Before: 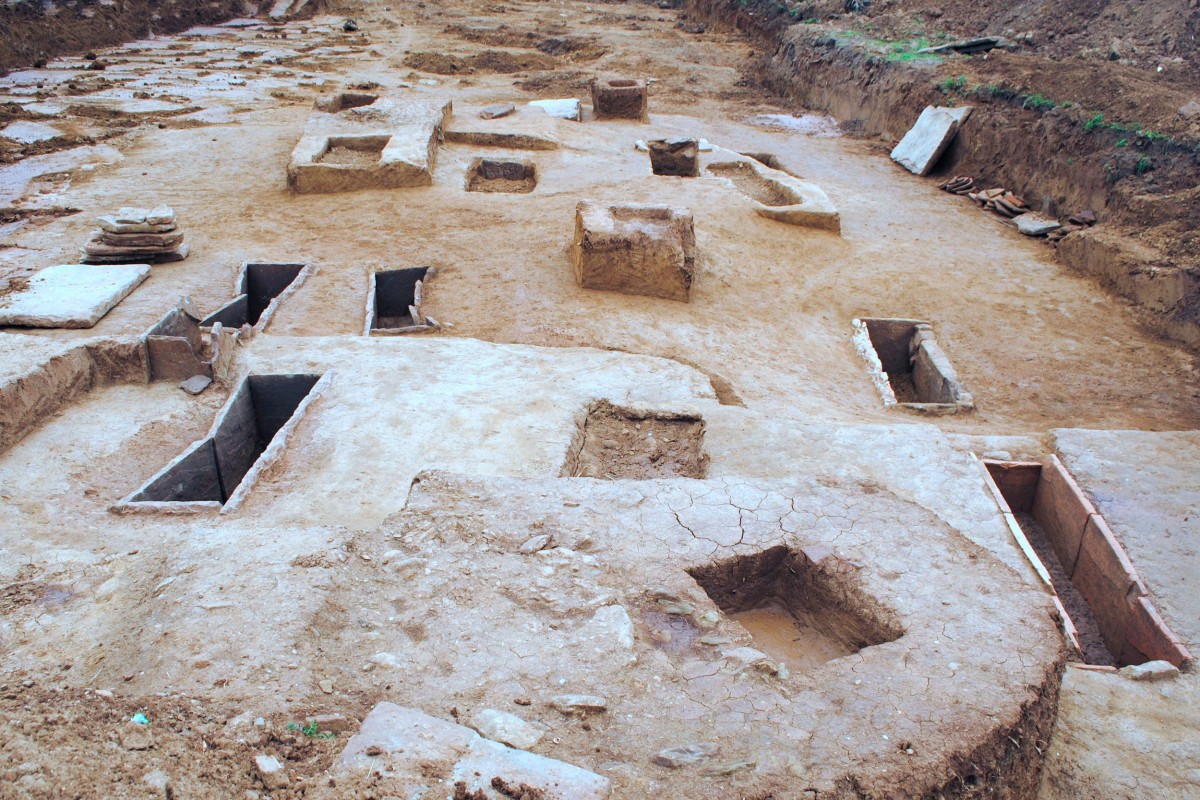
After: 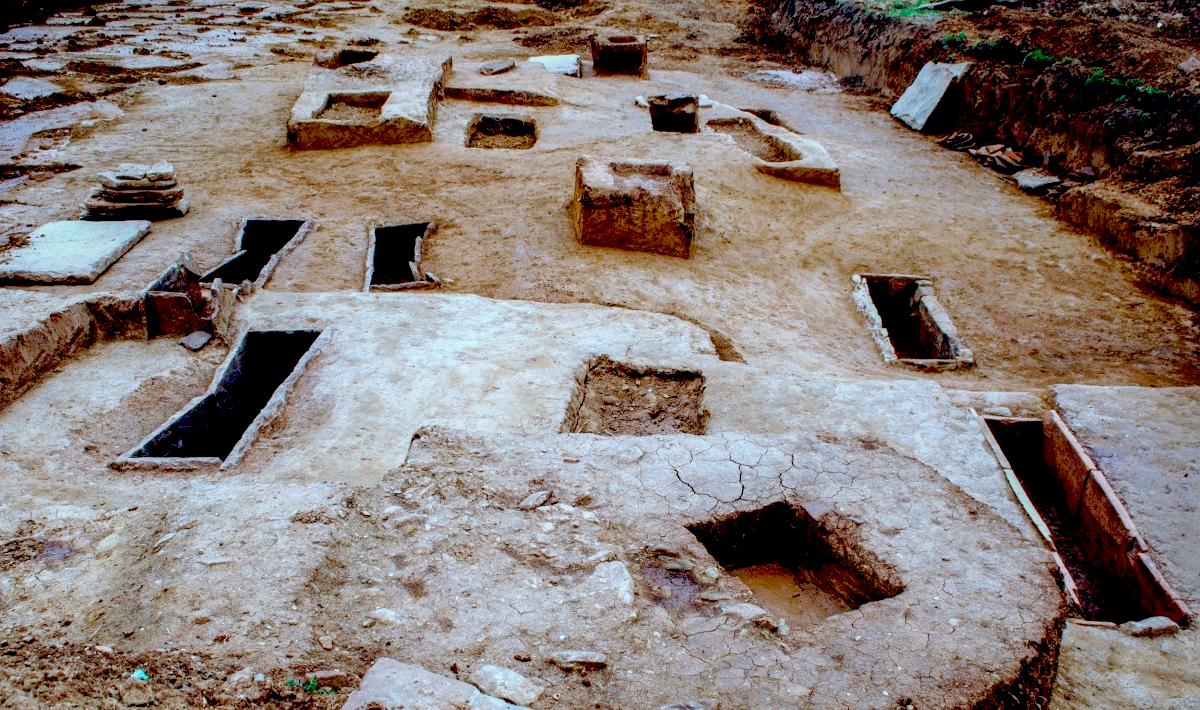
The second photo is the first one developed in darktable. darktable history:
crop and rotate: top 5.609%, bottom 5.609%
exposure: black level correction 0.1, exposure -0.092 EV, compensate highlight preservation false
color correction: highlights a* 0.003, highlights b* -0.283
local contrast: detail 130%
